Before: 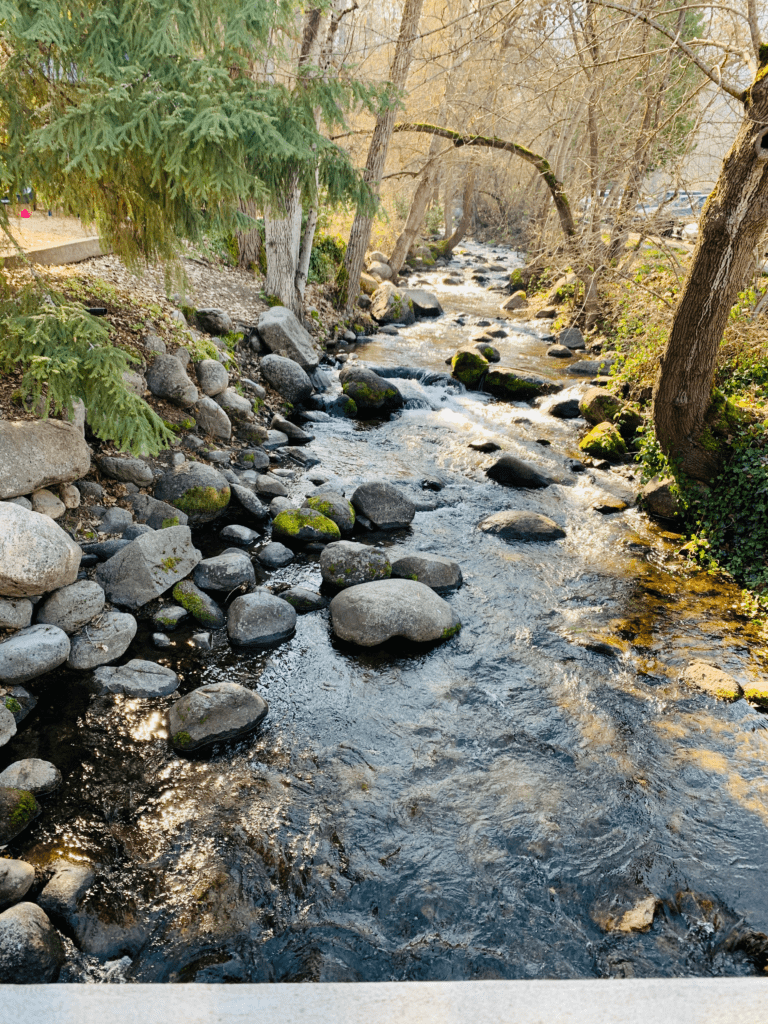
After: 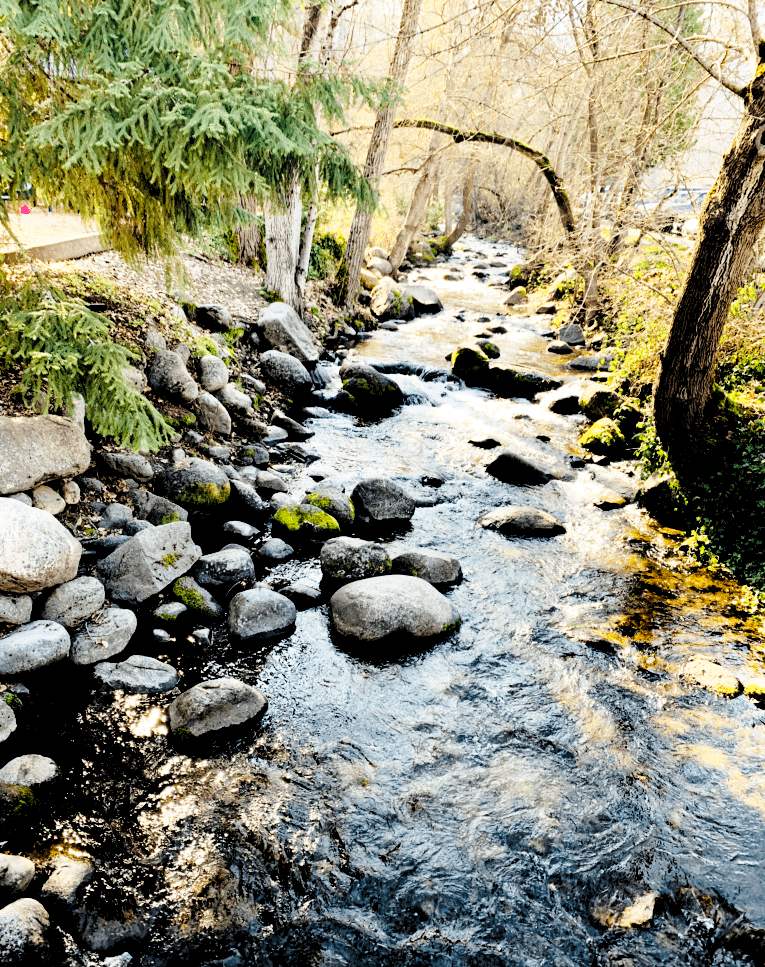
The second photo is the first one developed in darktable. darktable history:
crop: top 0.448%, right 0.264%, bottom 5.045%
rgb levels: levels [[0.034, 0.472, 0.904], [0, 0.5, 1], [0, 0.5, 1]]
rotate and perspective: automatic cropping off
base curve: curves: ch0 [(0, 0) (0.036, 0.037) (0.121, 0.228) (0.46, 0.76) (0.859, 0.983) (1, 1)], preserve colors none
